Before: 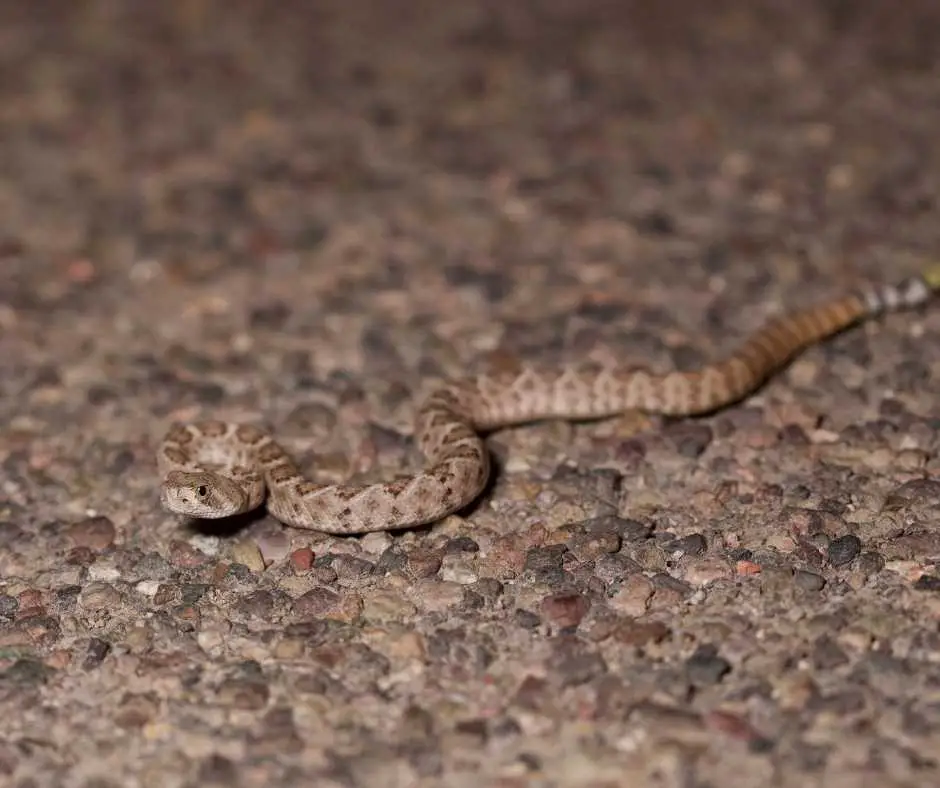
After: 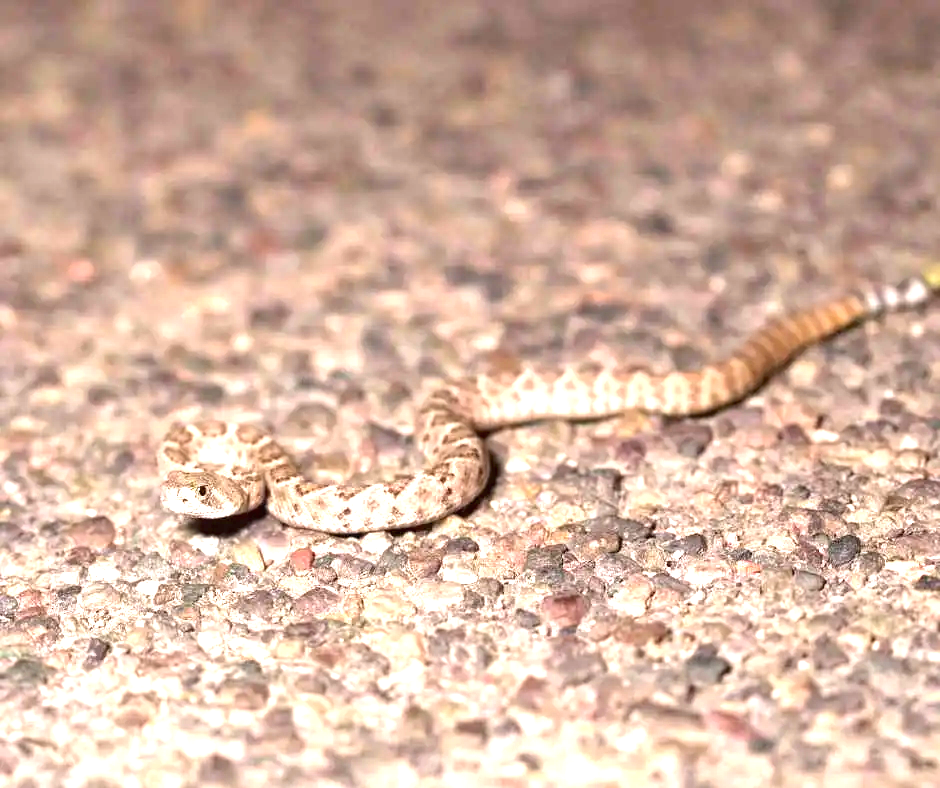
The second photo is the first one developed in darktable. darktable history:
exposure: black level correction 0, exposure 1.99 EV, compensate exposure bias true, compensate highlight preservation false
